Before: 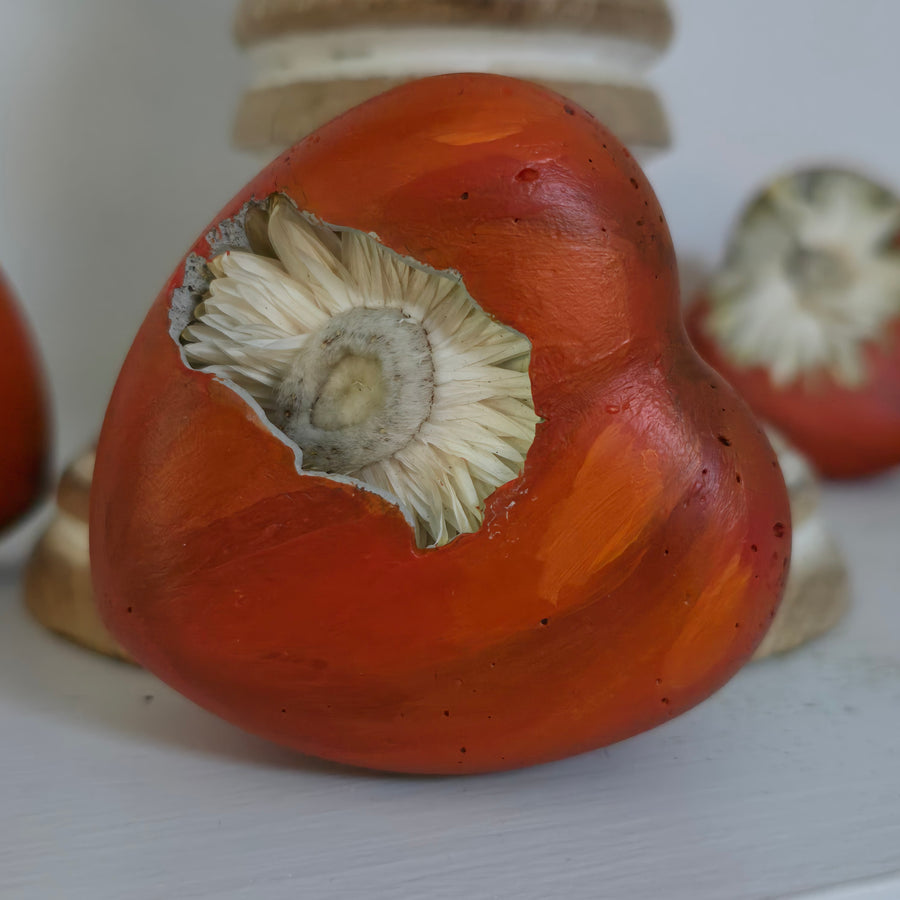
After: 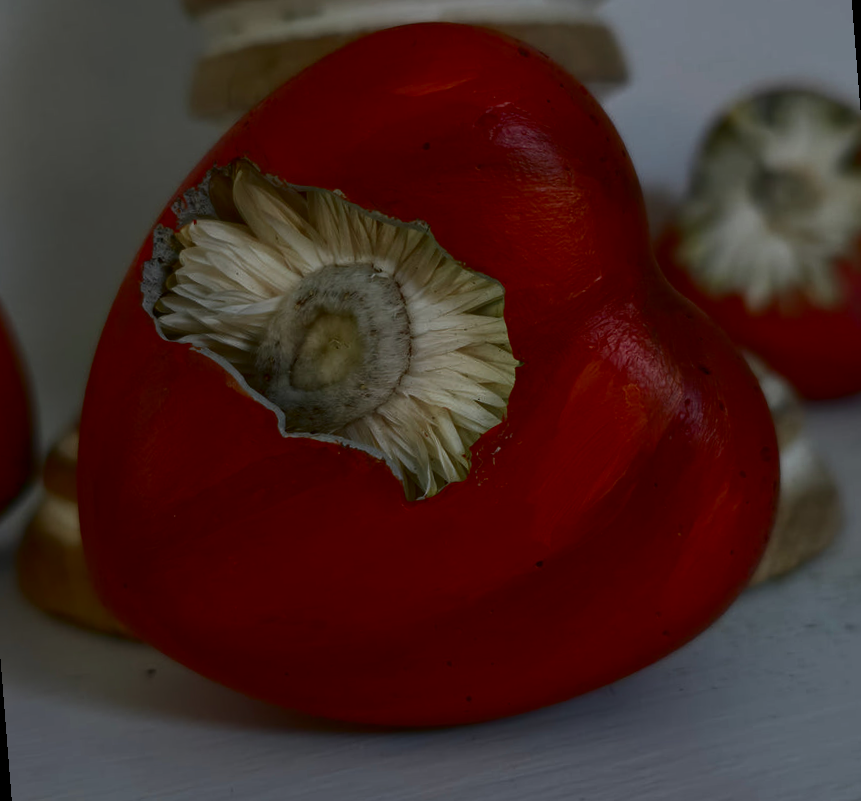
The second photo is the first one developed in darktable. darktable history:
contrast brightness saturation: brightness -0.52
rotate and perspective: rotation -4.57°, crop left 0.054, crop right 0.944, crop top 0.087, crop bottom 0.914
